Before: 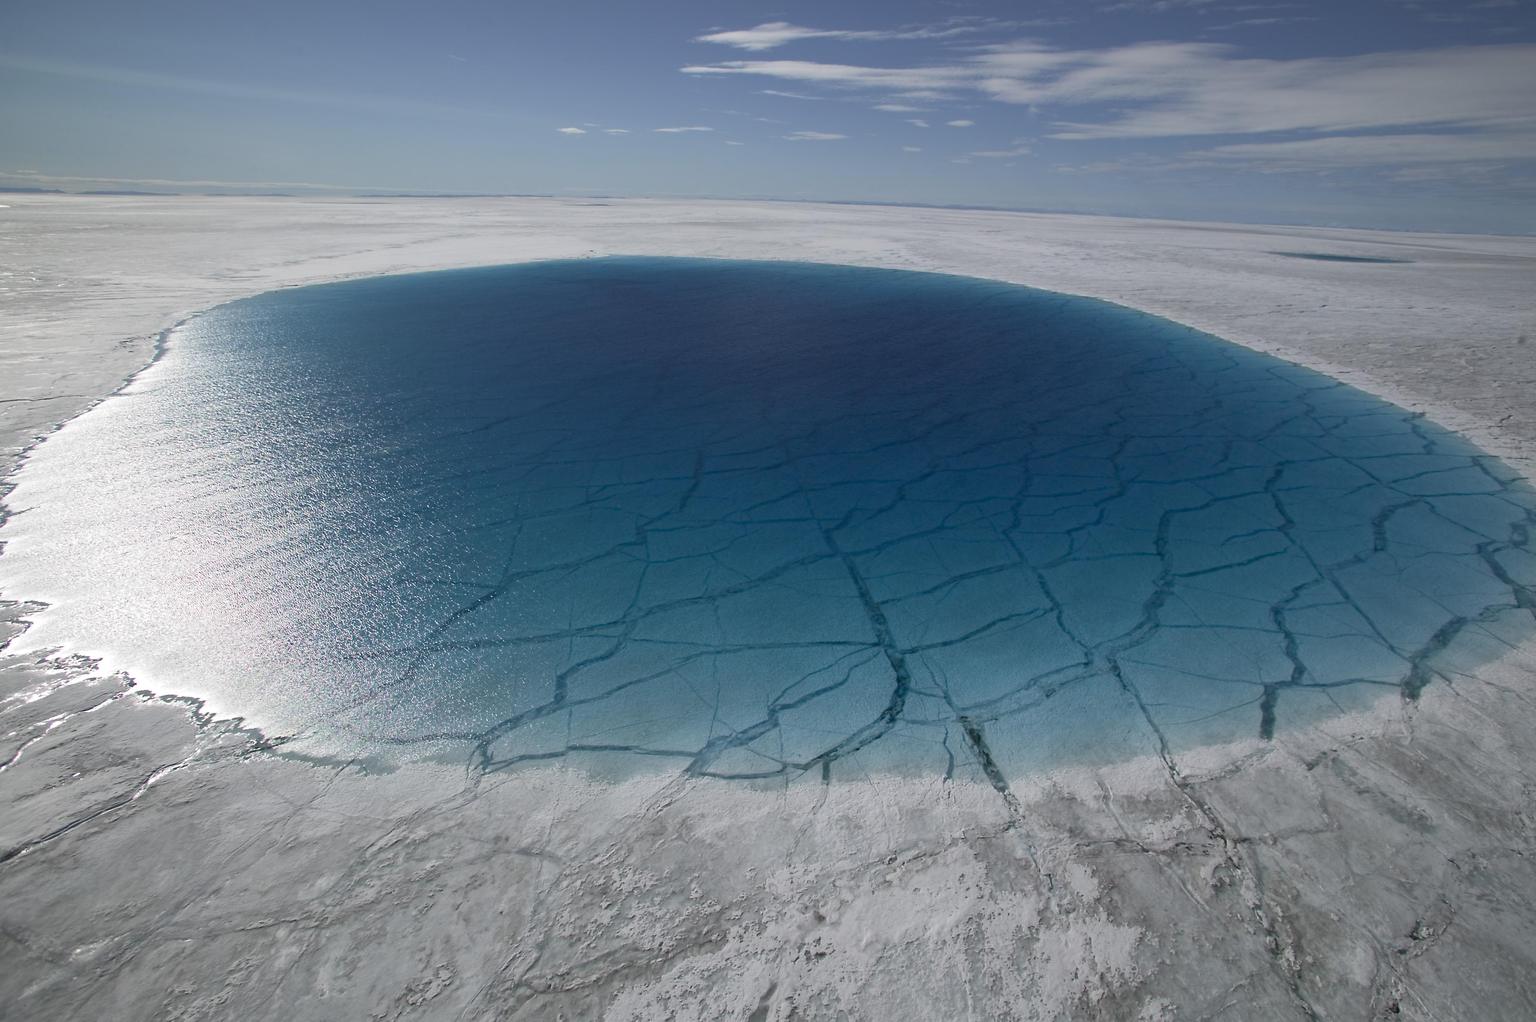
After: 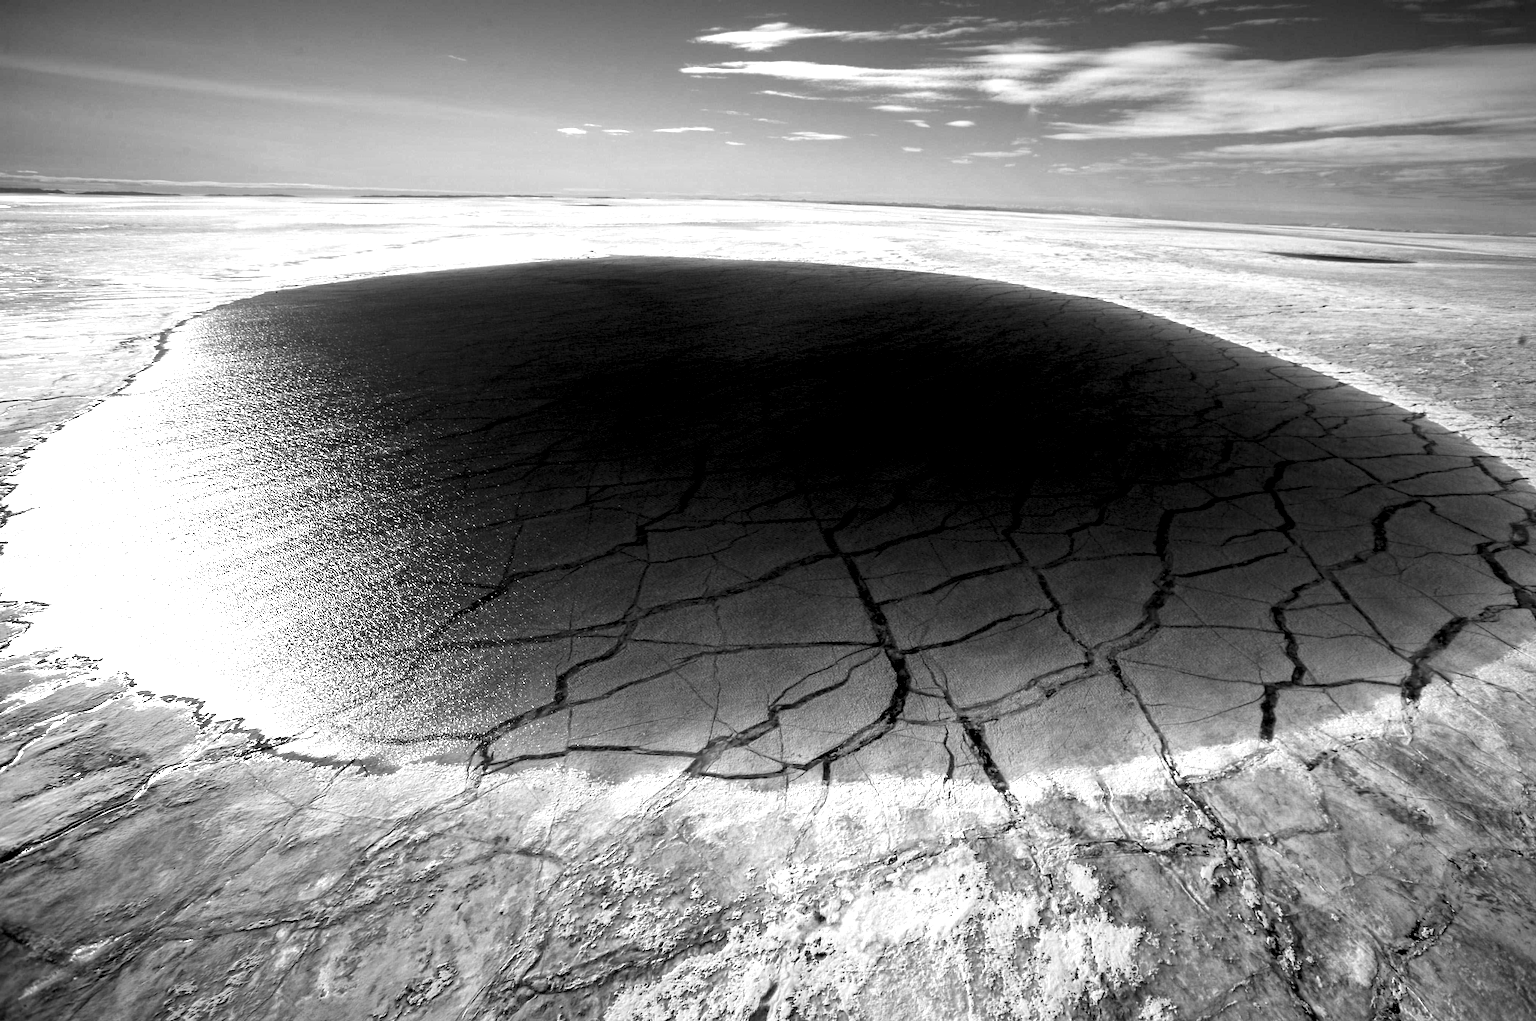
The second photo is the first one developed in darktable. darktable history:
monochrome: on, module defaults
color balance rgb: perceptual saturation grading › global saturation 10%, global vibrance 10%
local contrast: highlights 115%, shadows 42%, detail 293%
